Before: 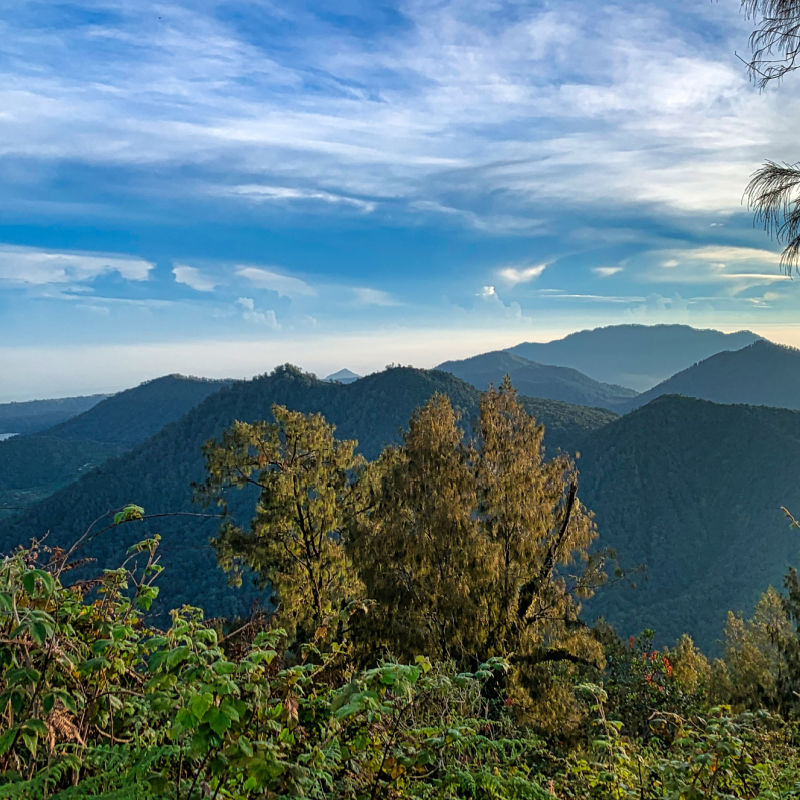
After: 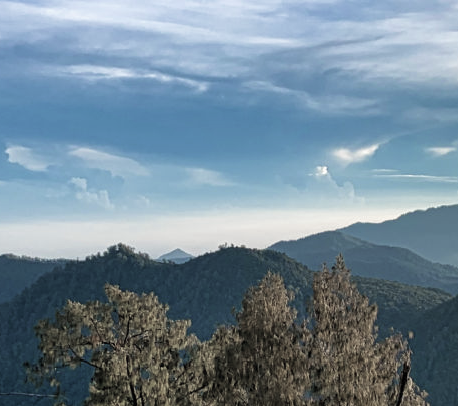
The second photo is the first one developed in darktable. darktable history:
color zones: curves: ch1 [(0.238, 0.163) (0.476, 0.2) (0.733, 0.322) (0.848, 0.134)]
velvia: on, module defaults
crop: left 20.912%, top 15.023%, right 21.797%, bottom 34.184%
